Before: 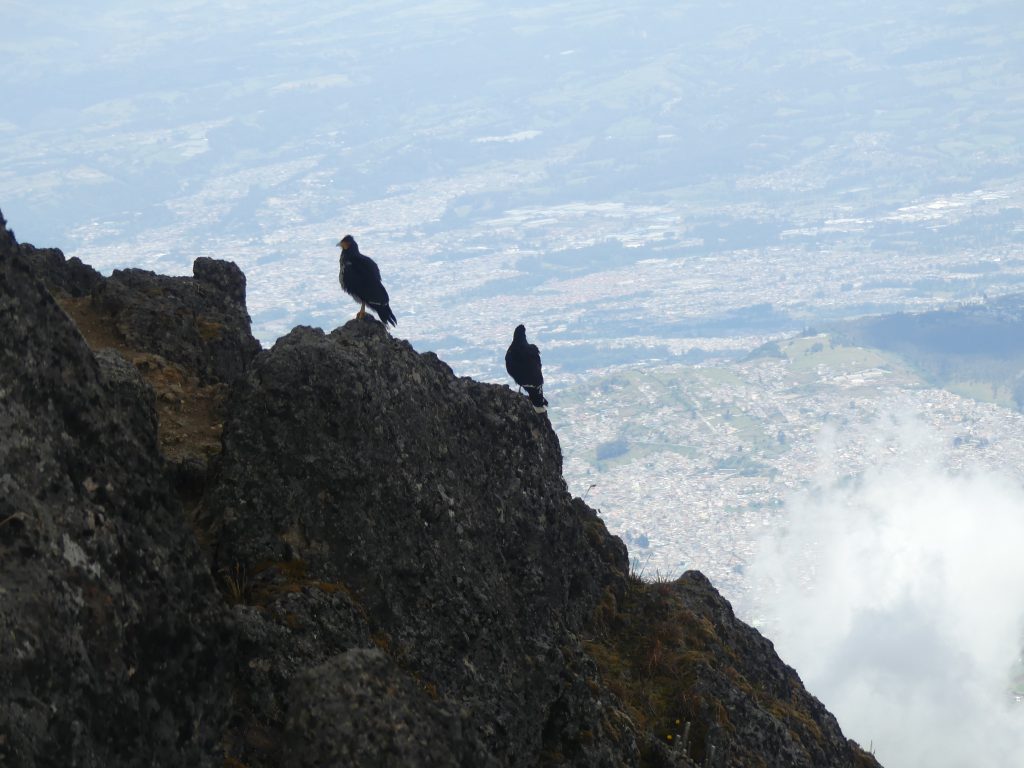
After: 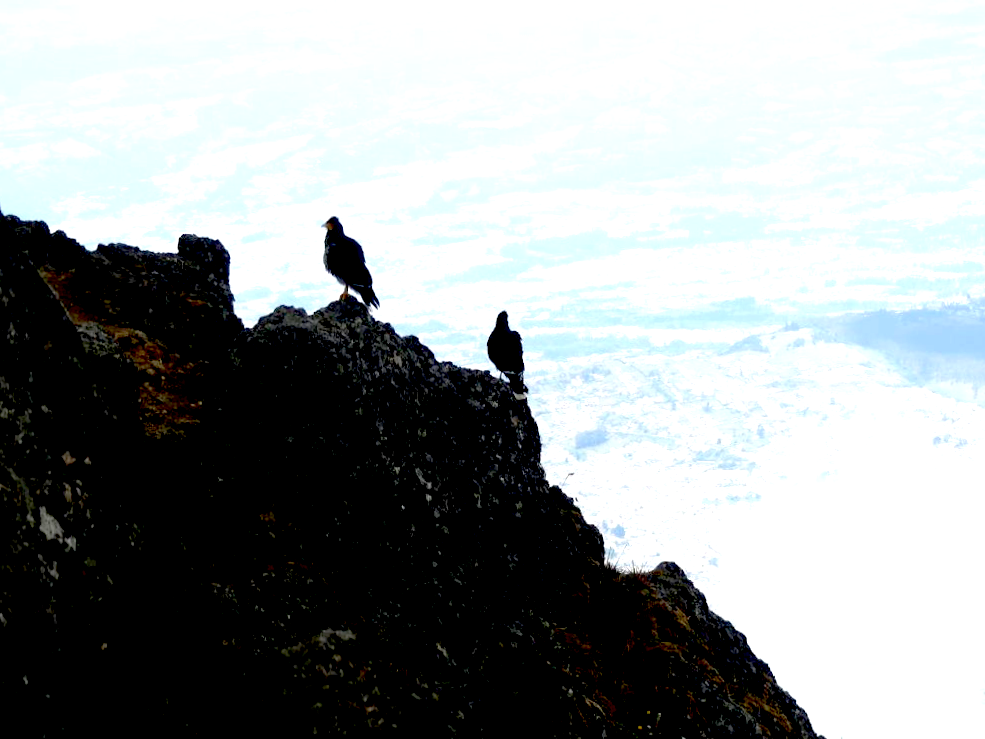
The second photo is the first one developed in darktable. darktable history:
exposure: black level correction 0.035, exposure 0.9 EV, compensate highlight preservation false
crop and rotate: angle -1.69°
